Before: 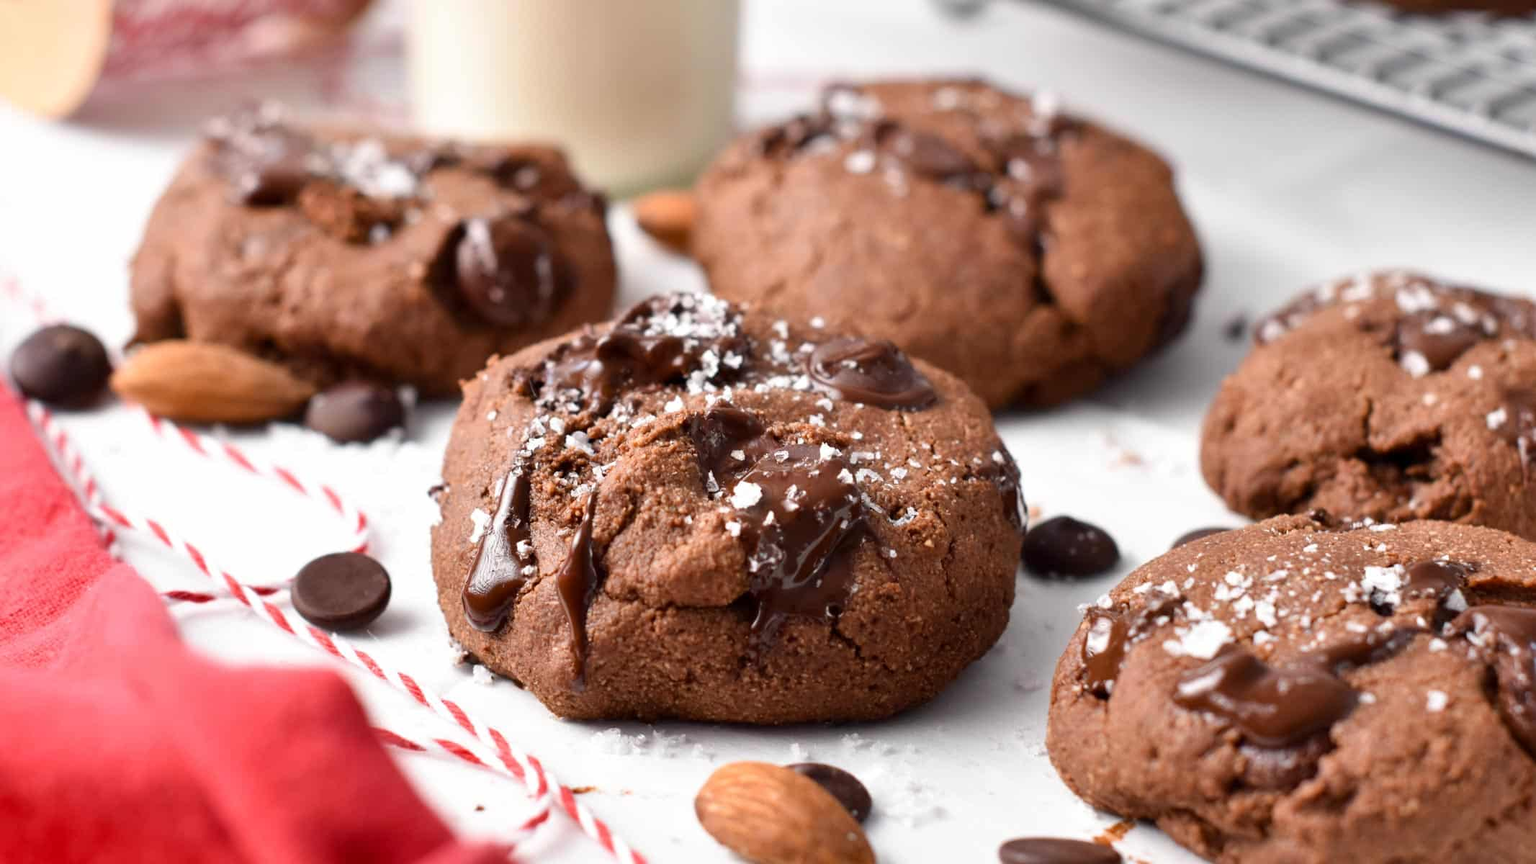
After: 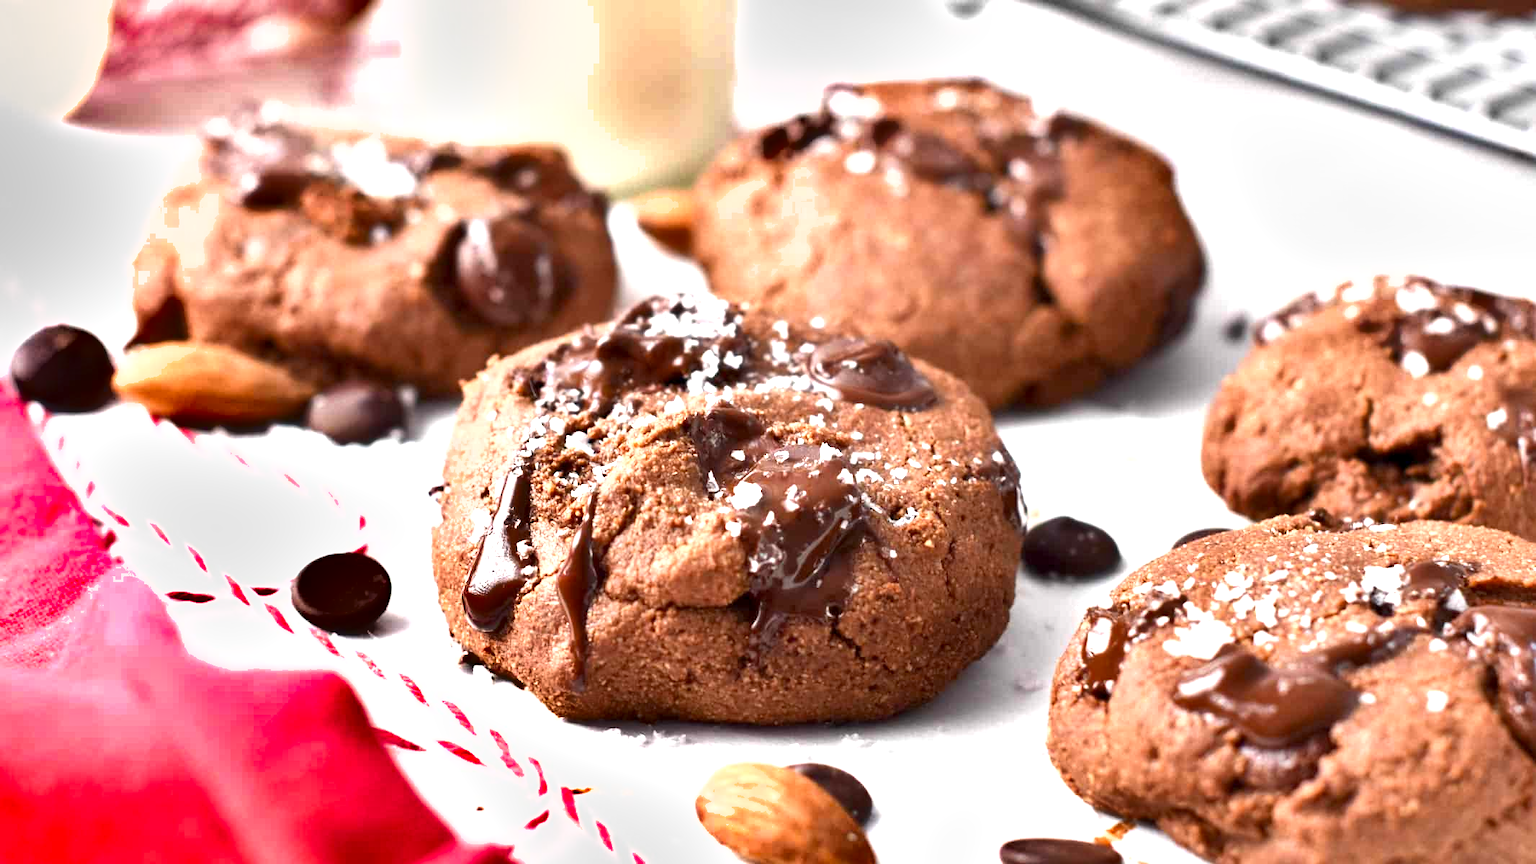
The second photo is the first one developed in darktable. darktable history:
shadows and highlights: shadows 60, soften with gaussian
exposure: black level correction 0.001, exposure 1.129 EV, compensate exposure bias true, compensate highlight preservation false
